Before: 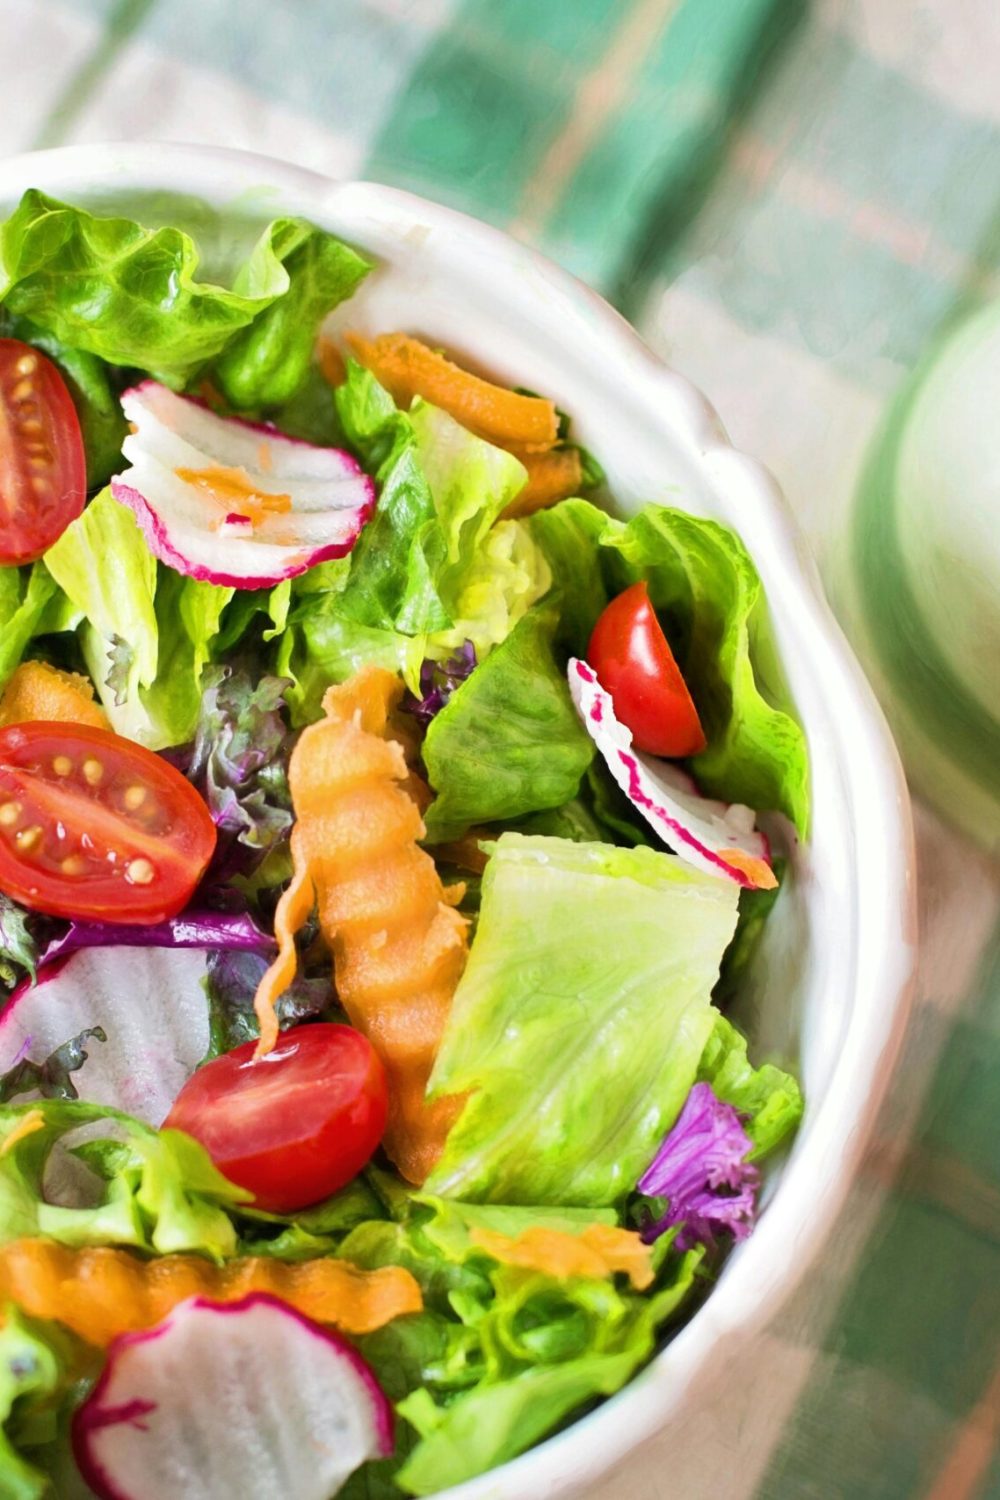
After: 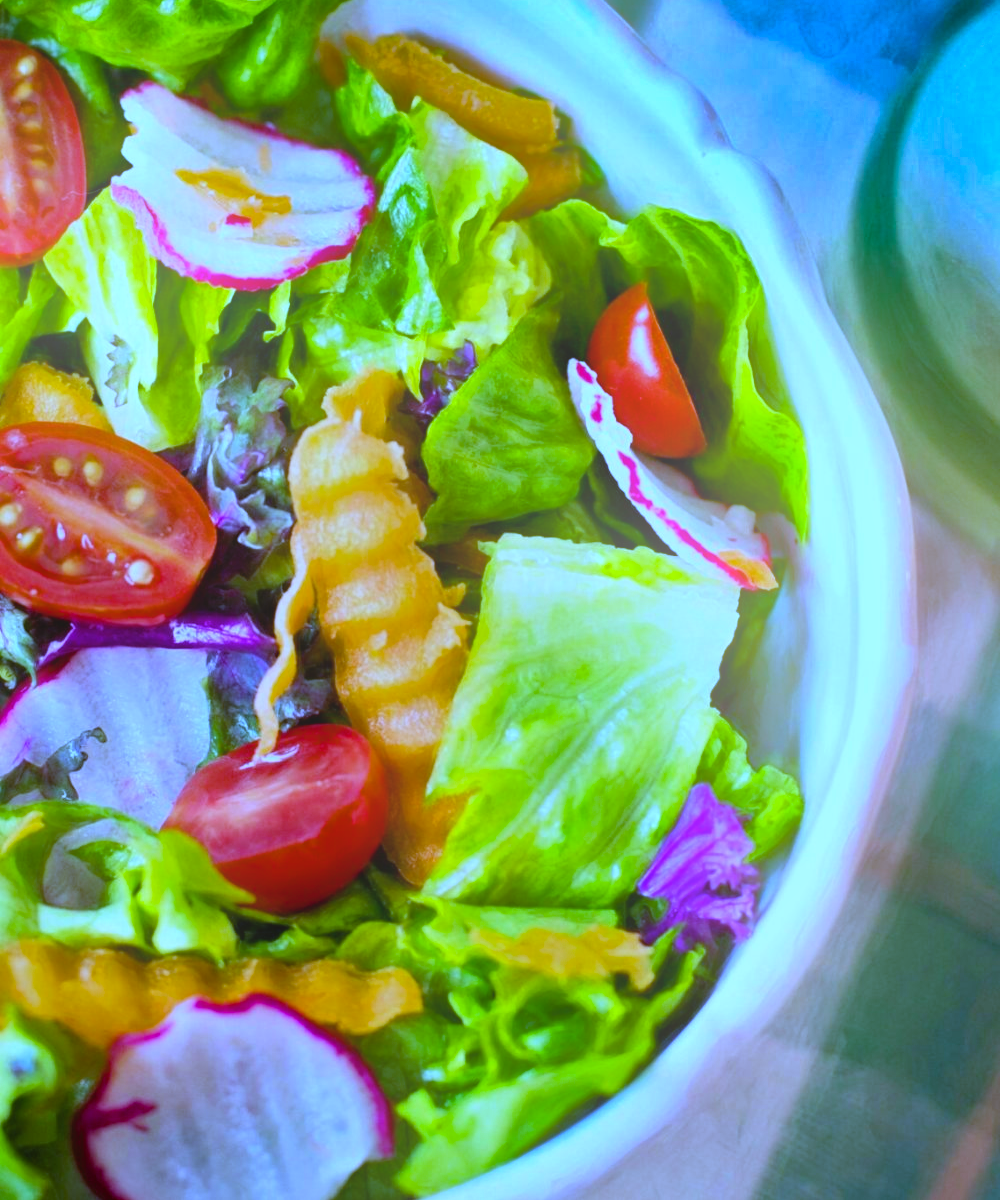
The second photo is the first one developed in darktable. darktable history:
white balance: red 0.766, blue 1.537
shadows and highlights: shadows 20.91, highlights -82.73, soften with gaussian
color balance rgb: perceptual saturation grading › global saturation 20%, global vibrance 10%
haze removal: compatibility mode true, adaptive false
bloom: on, module defaults
crop and rotate: top 19.998%
